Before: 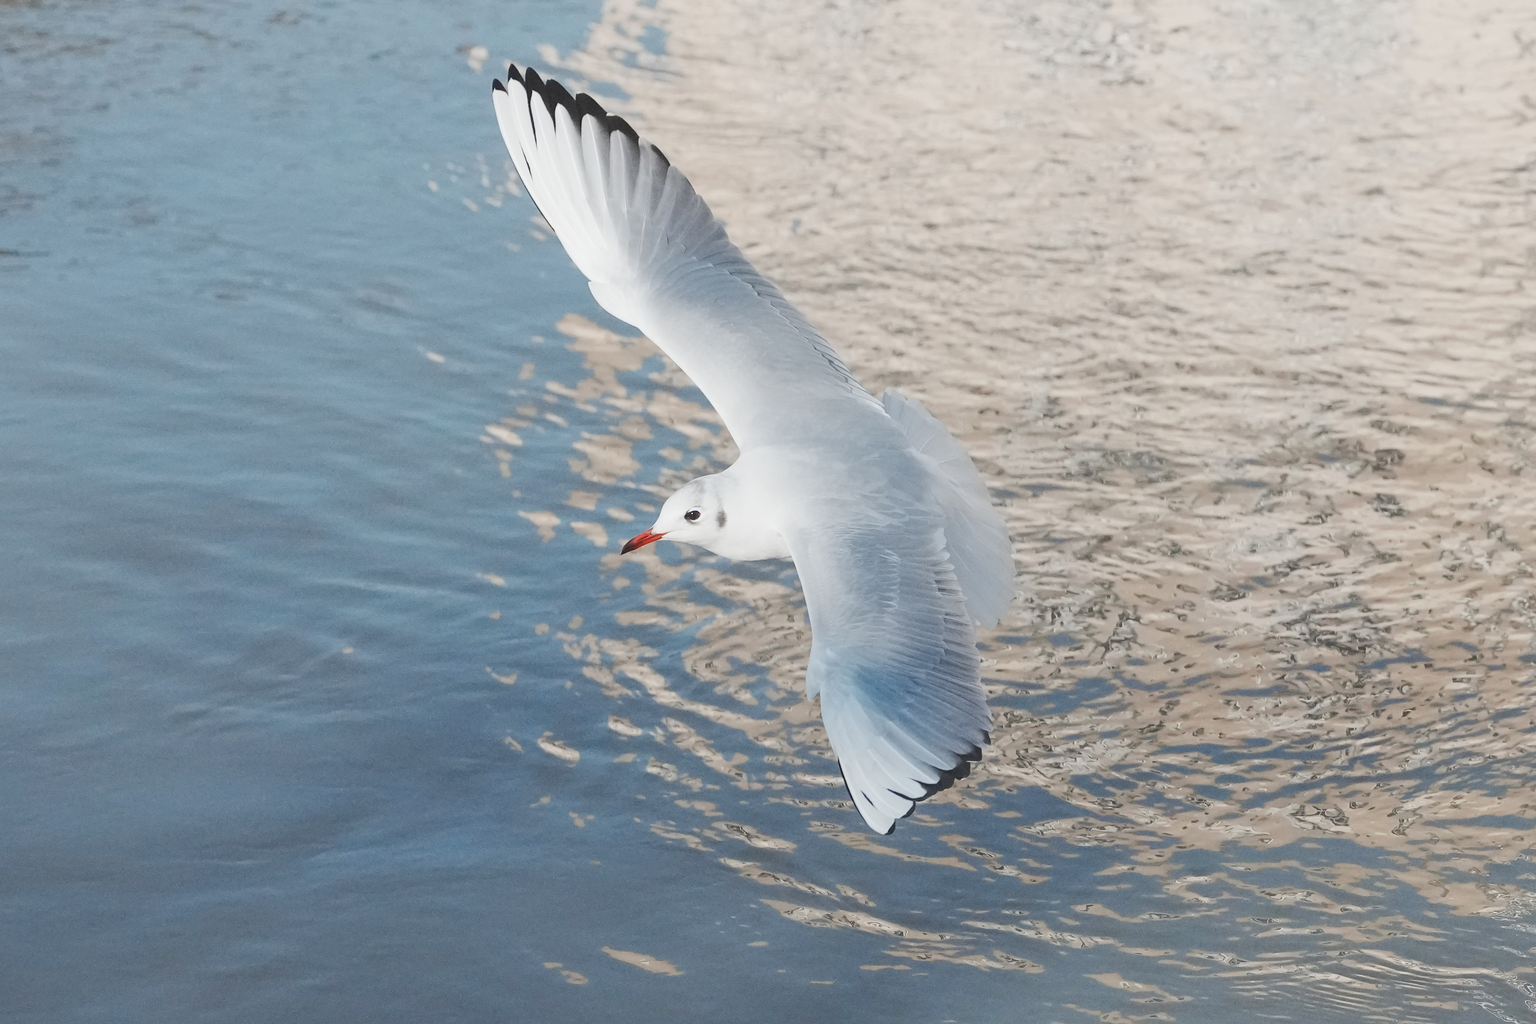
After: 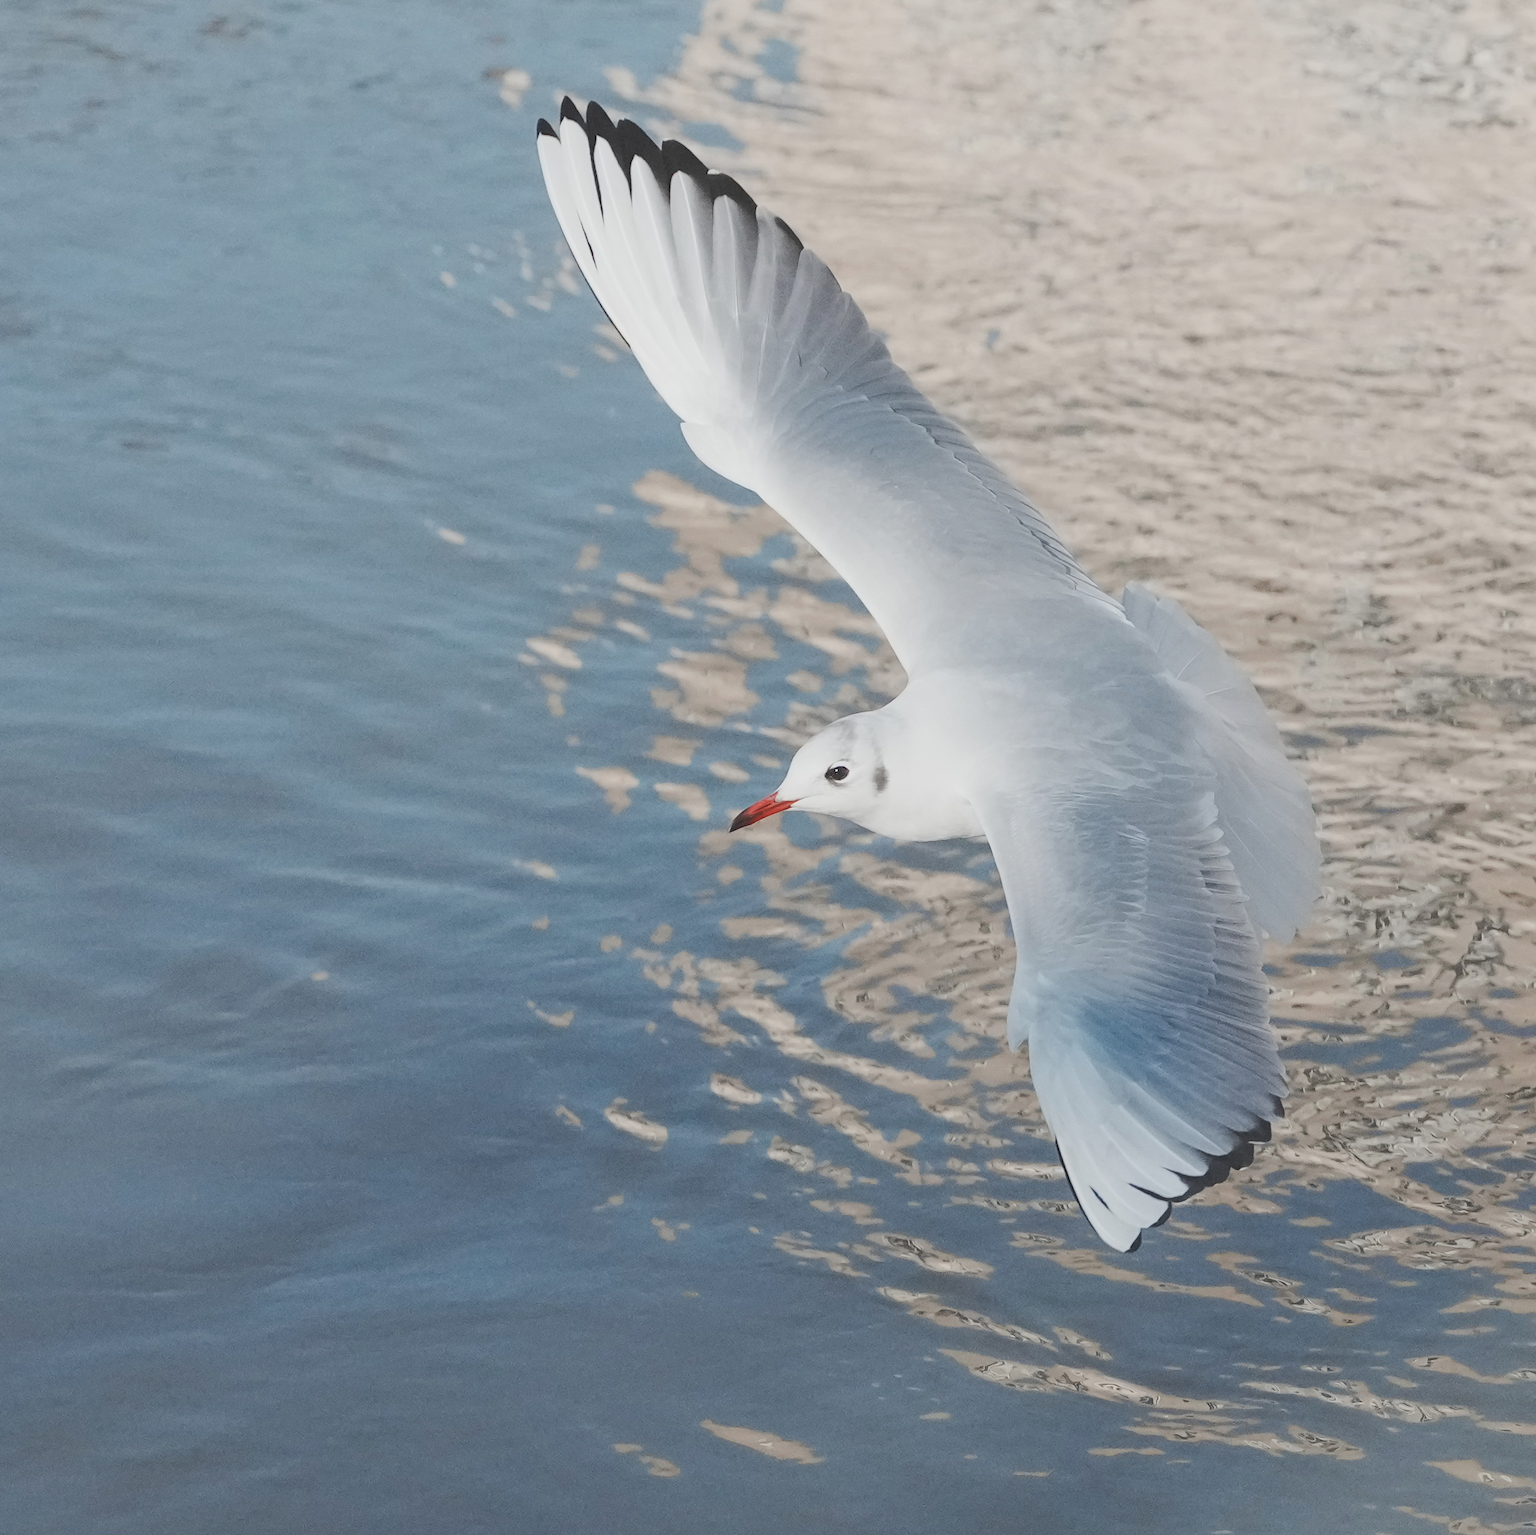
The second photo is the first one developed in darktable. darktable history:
crop and rotate: left 8.786%, right 24.548%
exposure: black level correction -0.014, exposure -0.193 EV, compensate highlight preservation false
